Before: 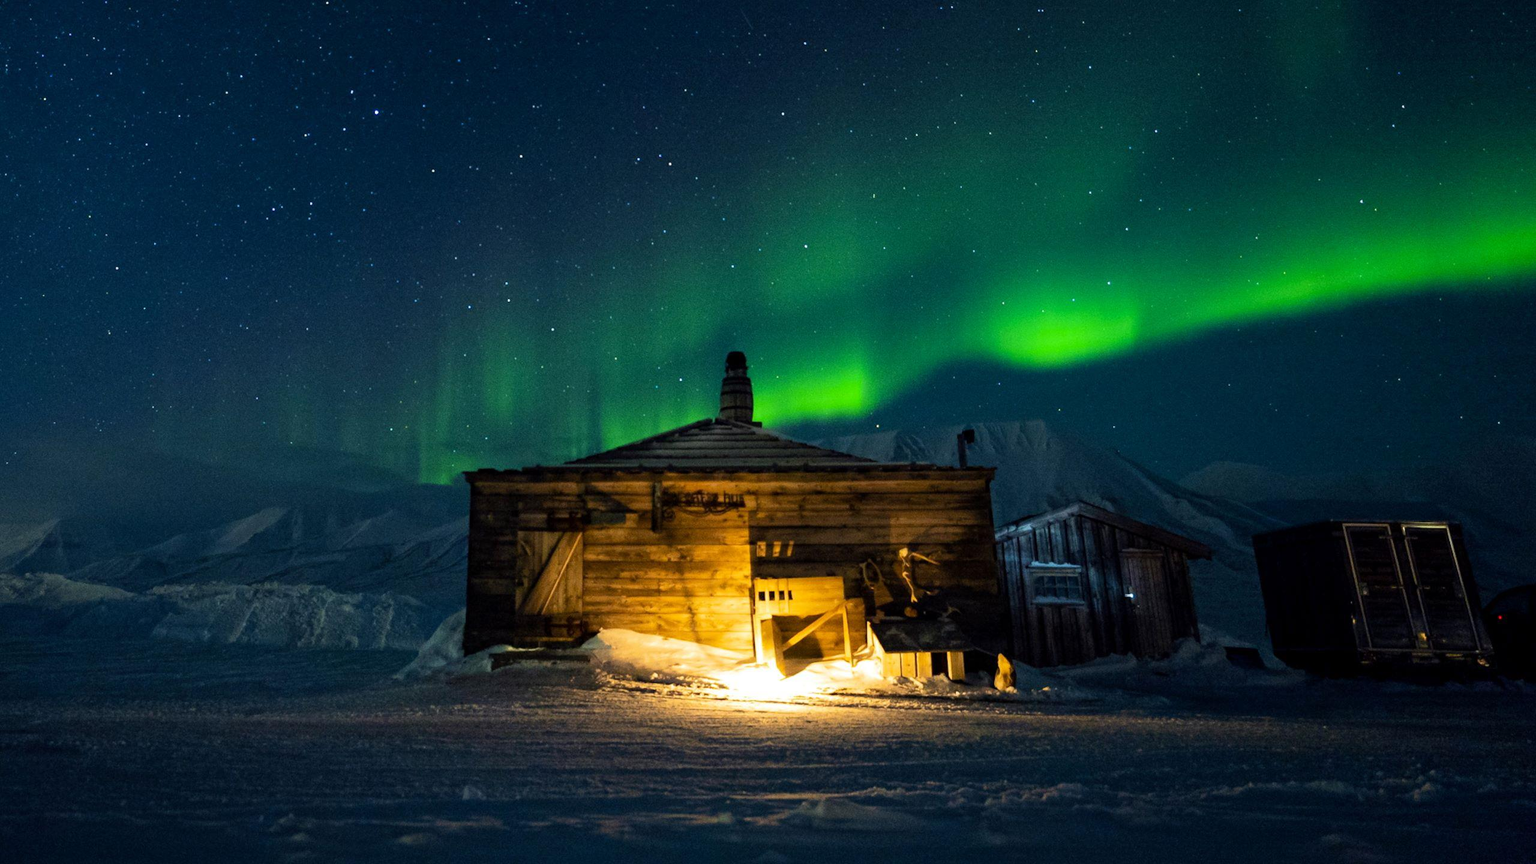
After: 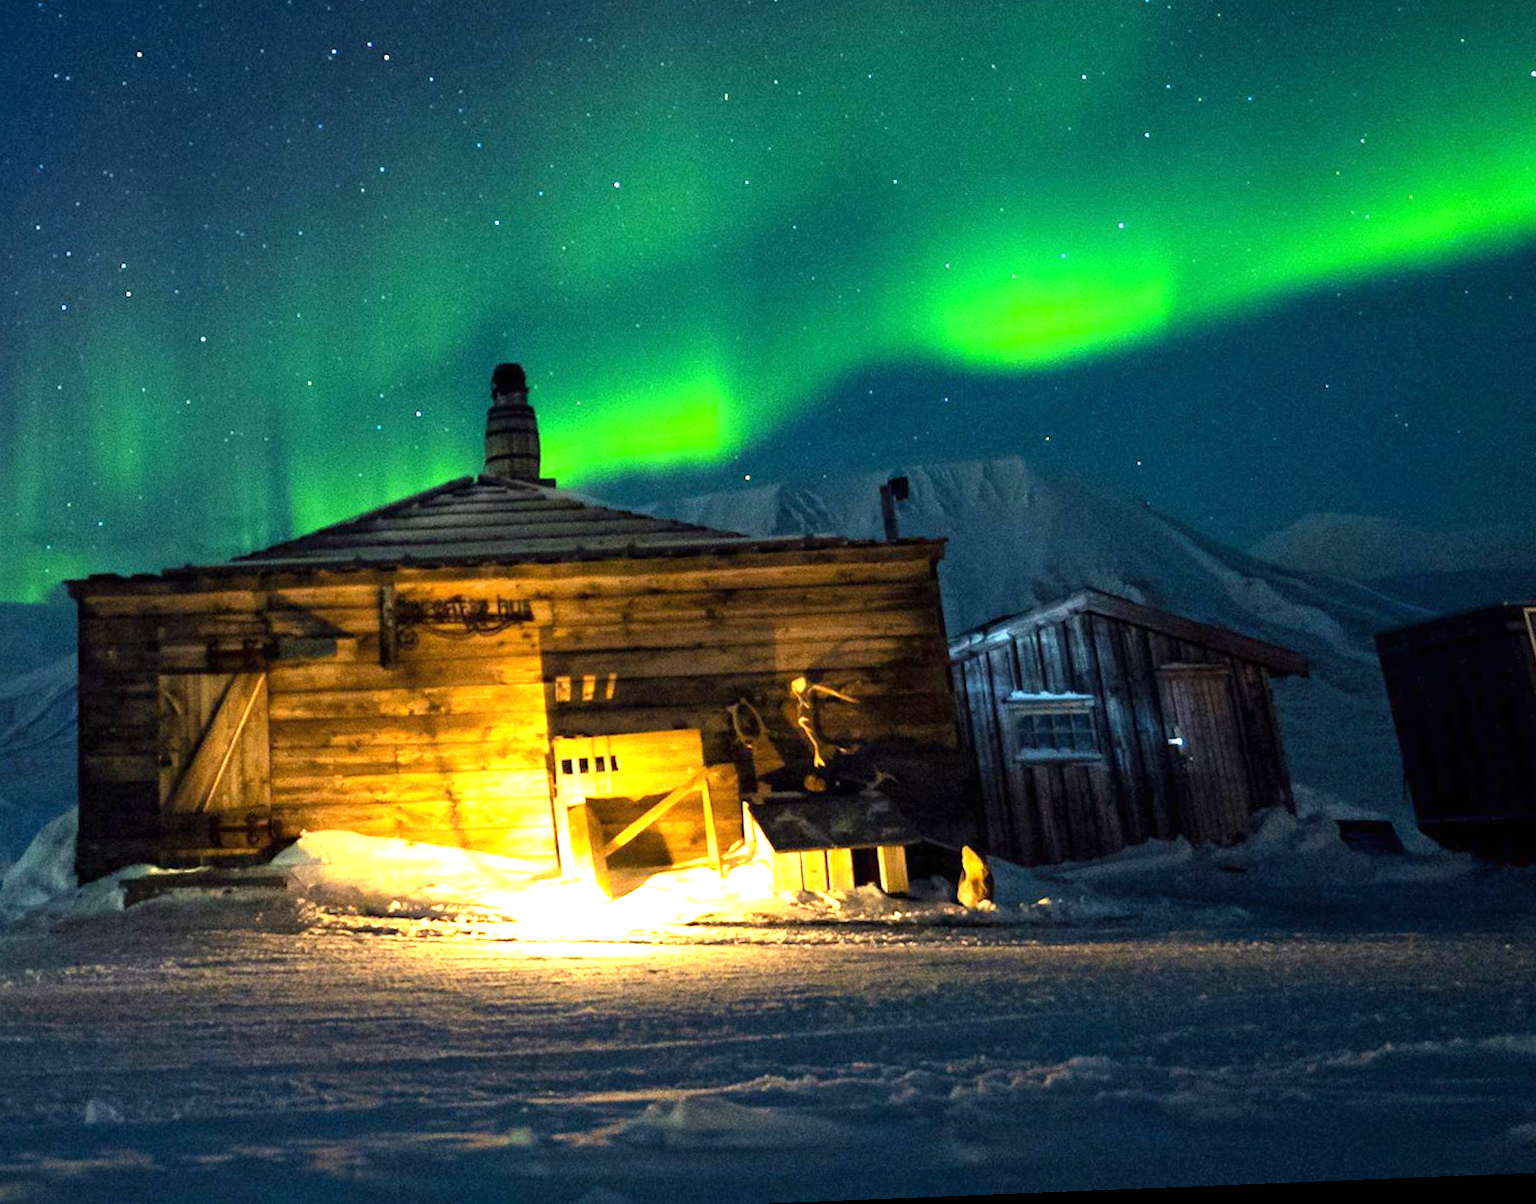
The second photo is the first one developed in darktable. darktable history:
crop and rotate: left 28.256%, top 17.734%, right 12.656%, bottom 3.573%
exposure: black level correction 0, exposure 1.1 EV, compensate highlight preservation false
rotate and perspective: rotation -2.29°, automatic cropping off
